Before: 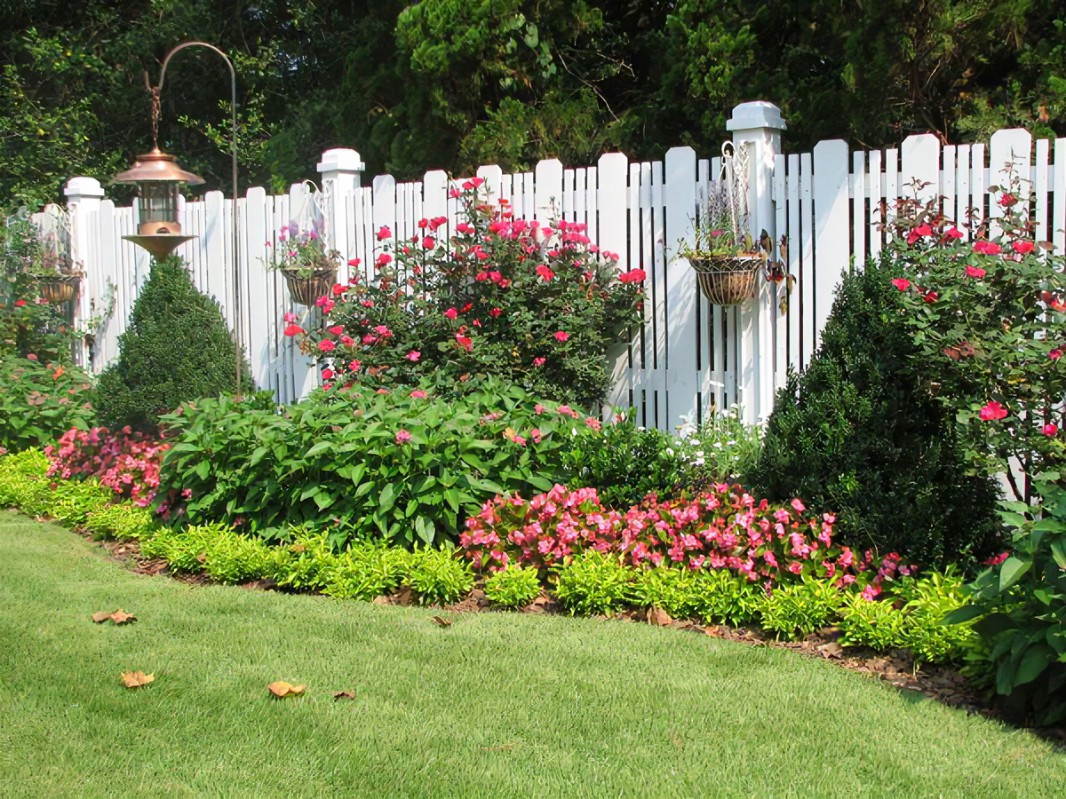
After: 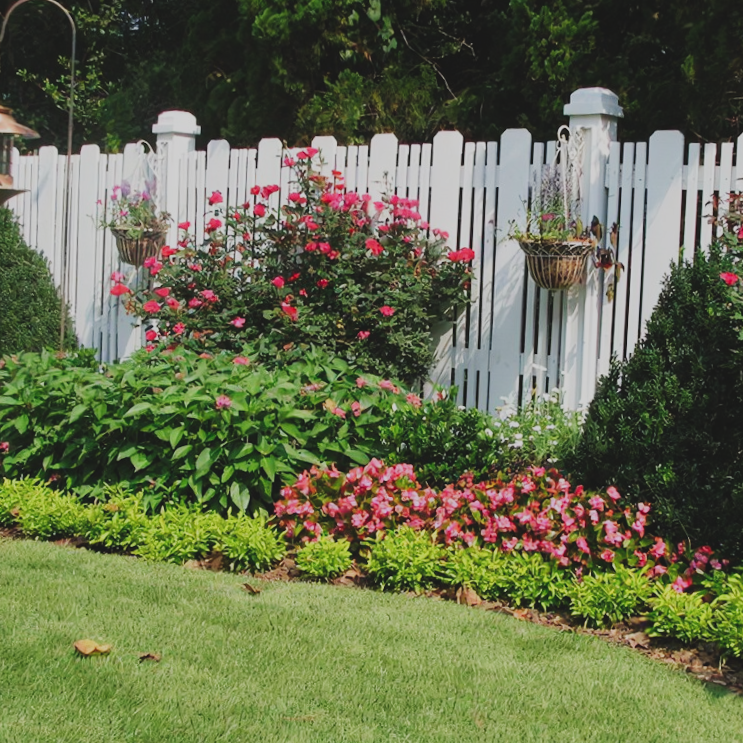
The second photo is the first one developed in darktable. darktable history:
sigmoid: contrast 1.6, skew -0.2, preserve hue 0%, red attenuation 0.1, red rotation 0.035, green attenuation 0.1, green rotation -0.017, blue attenuation 0.15, blue rotation -0.052, base primaries Rec2020
exposure: black level correction -0.036, exposure -0.497 EV, compensate highlight preservation false
crop and rotate: angle -3.27°, left 14.277%, top 0.028%, right 10.766%, bottom 0.028%
color zones: curves: ch1 [(0, 0.523) (0.143, 0.545) (0.286, 0.52) (0.429, 0.506) (0.571, 0.503) (0.714, 0.503) (0.857, 0.508) (1, 0.523)]
